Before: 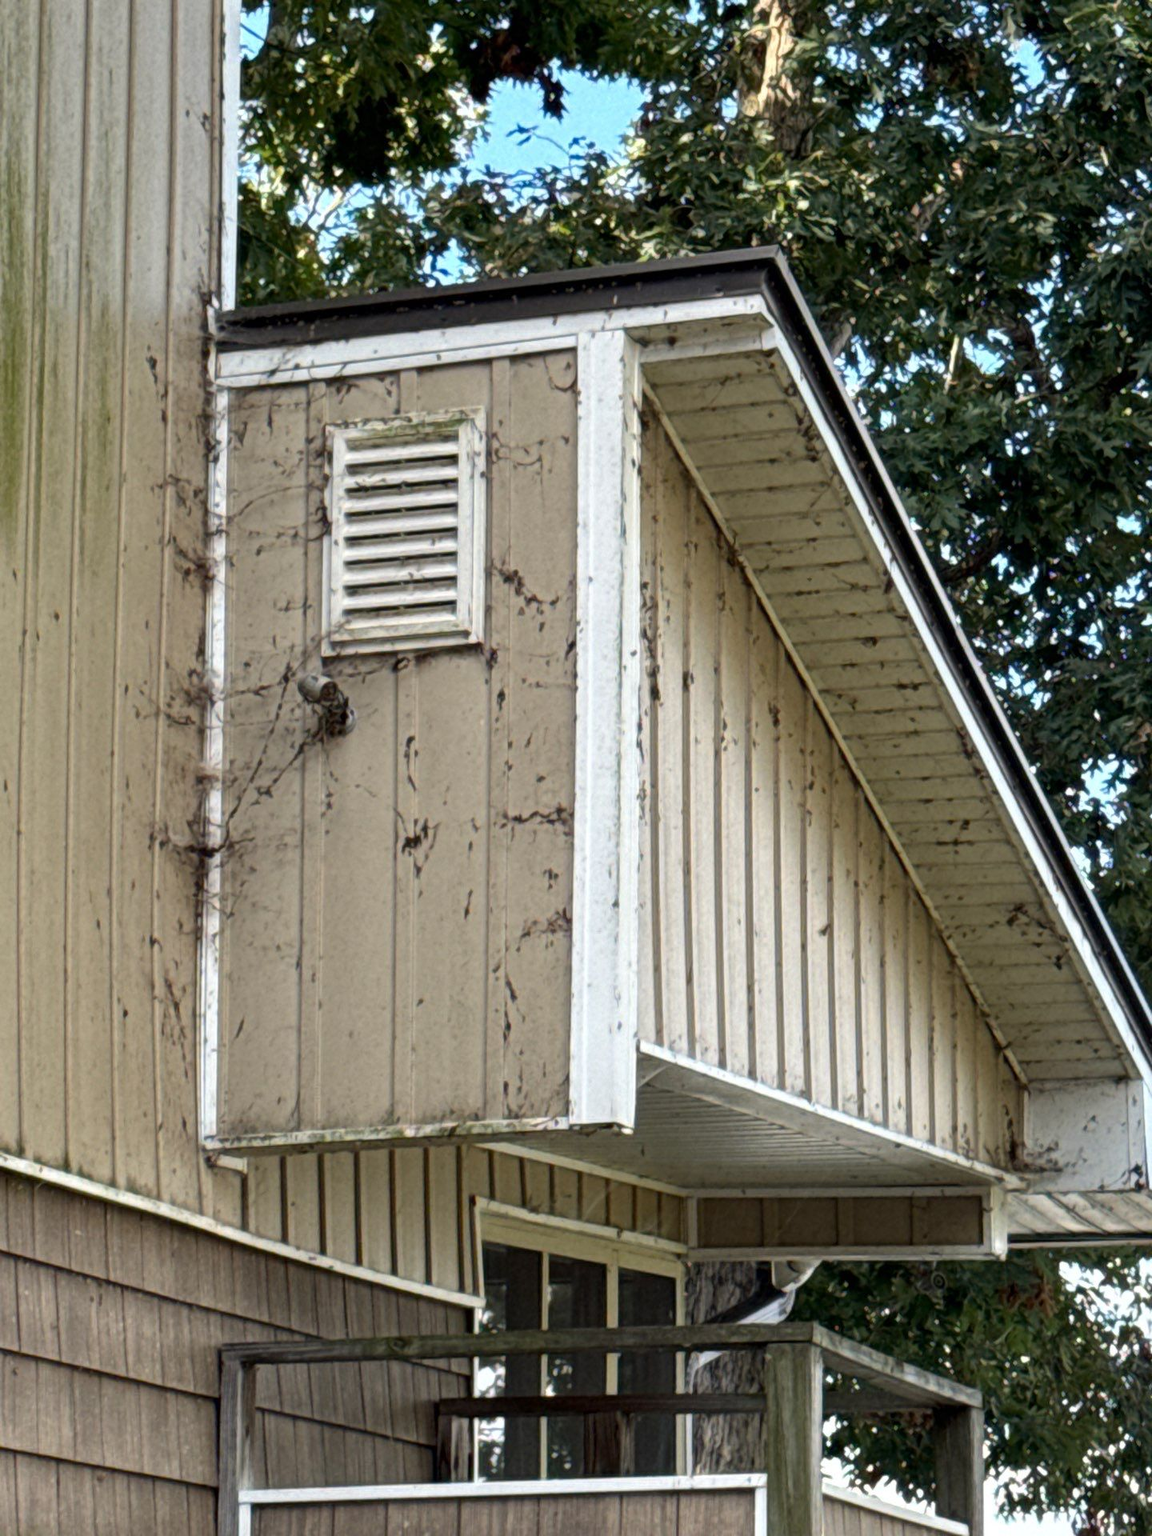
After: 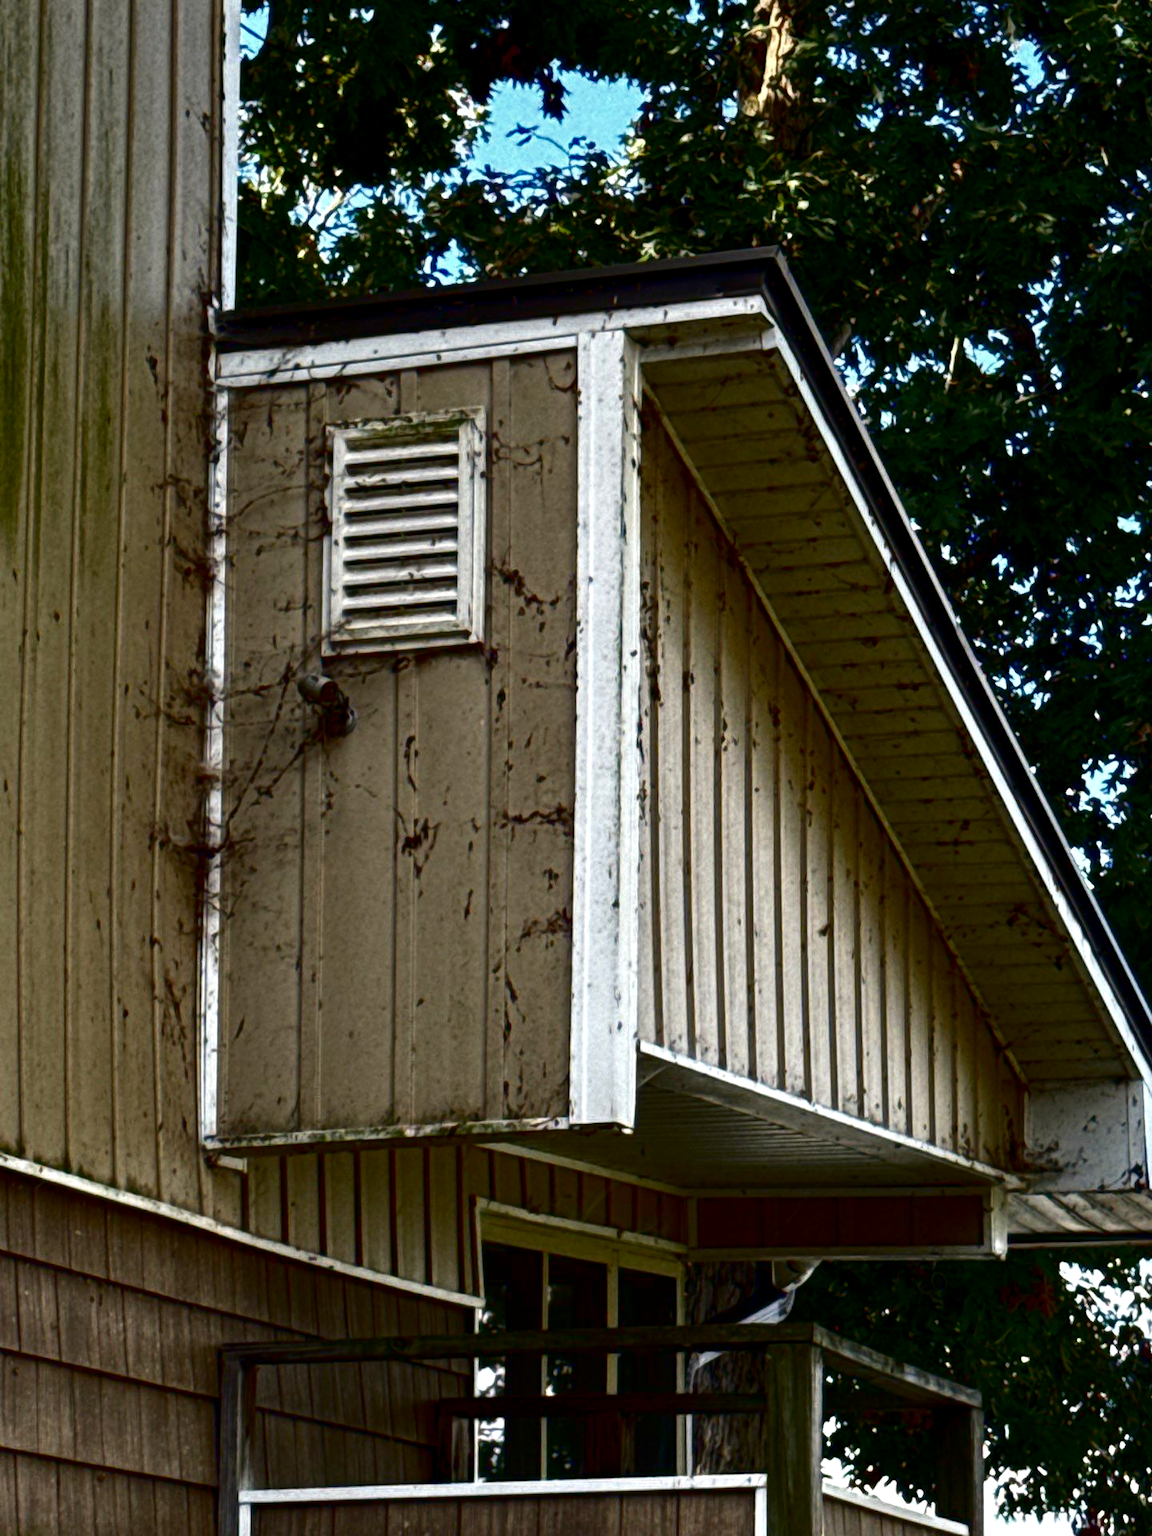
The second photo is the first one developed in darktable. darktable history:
color balance rgb: perceptual saturation grading › global saturation 20%, perceptual saturation grading › highlights -25.592%, perceptual saturation grading › shadows 49.656%, contrast 4.179%
contrast brightness saturation: contrast 0.094, brightness -0.583, saturation 0.172
